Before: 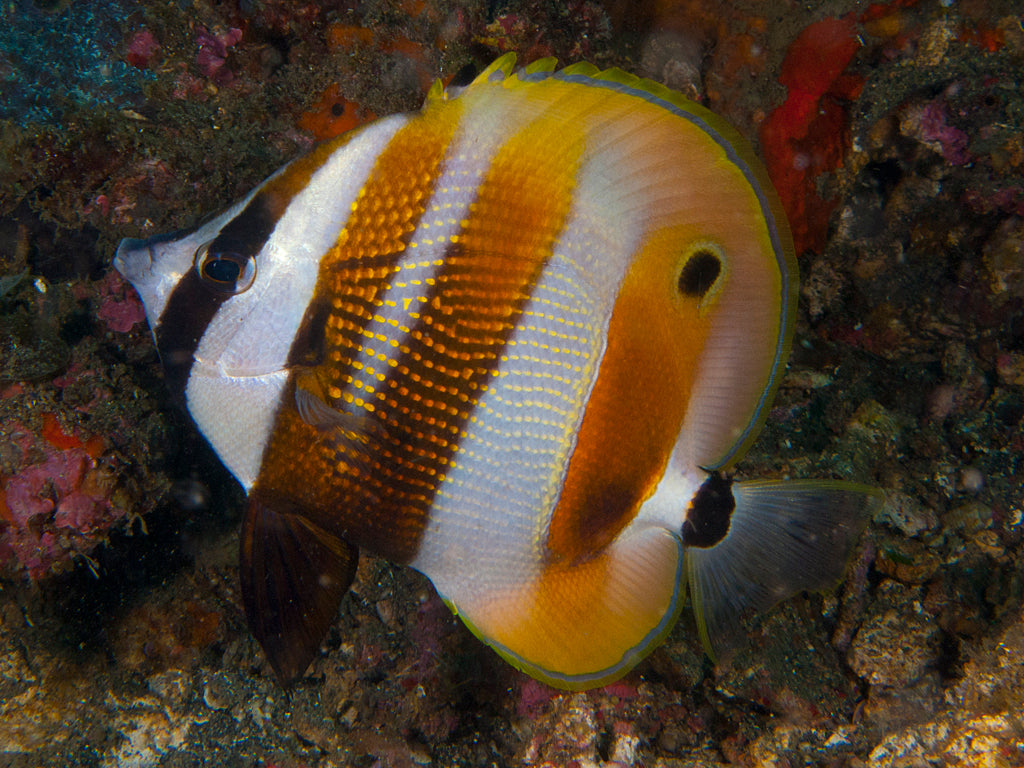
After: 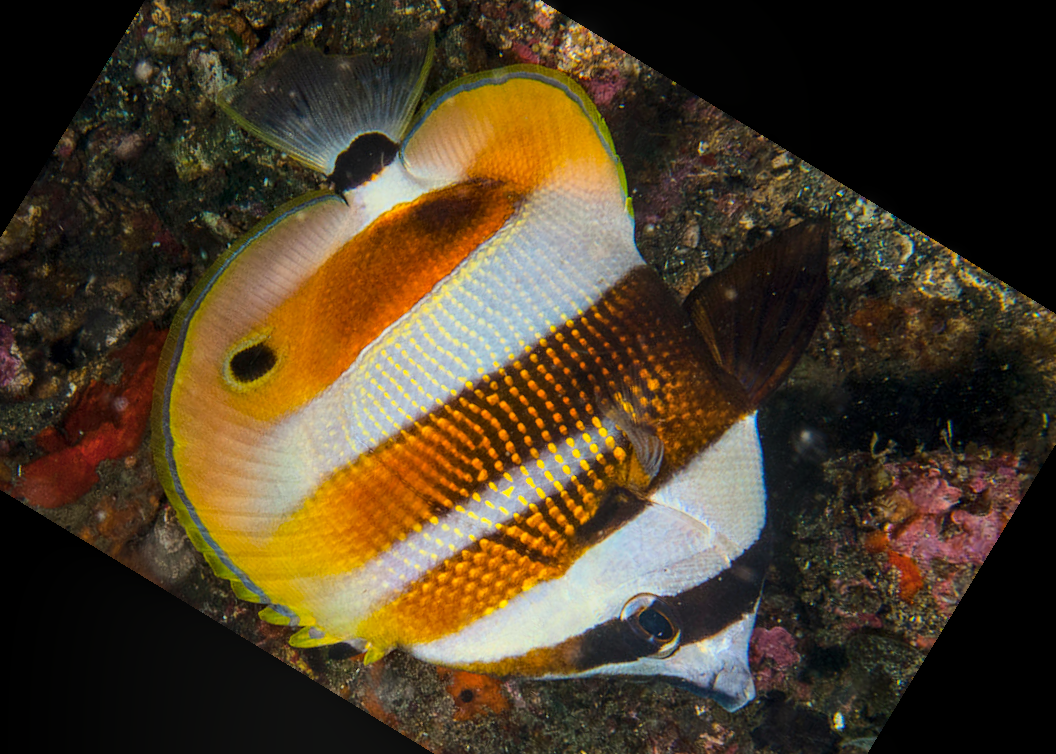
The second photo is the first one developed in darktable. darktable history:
crop and rotate: angle 148.68°, left 9.111%, top 15.603%, right 4.588%, bottom 17.041%
base curve: curves: ch0 [(0, 0) (0.028, 0.03) (0.121, 0.232) (0.46, 0.748) (0.859, 0.968) (1, 1)]
color correction: highlights a* -4.28, highlights b* 6.53
rotate and perspective: rotation -0.013°, lens shift (vertical) -0.027, lens shift (horizontal) 0.178, crop left 0.016, crop right 0.989, crop top 0.082, crop bottom 0.918
local contrast: highlights 0%, shadows 0%, detail 133%
